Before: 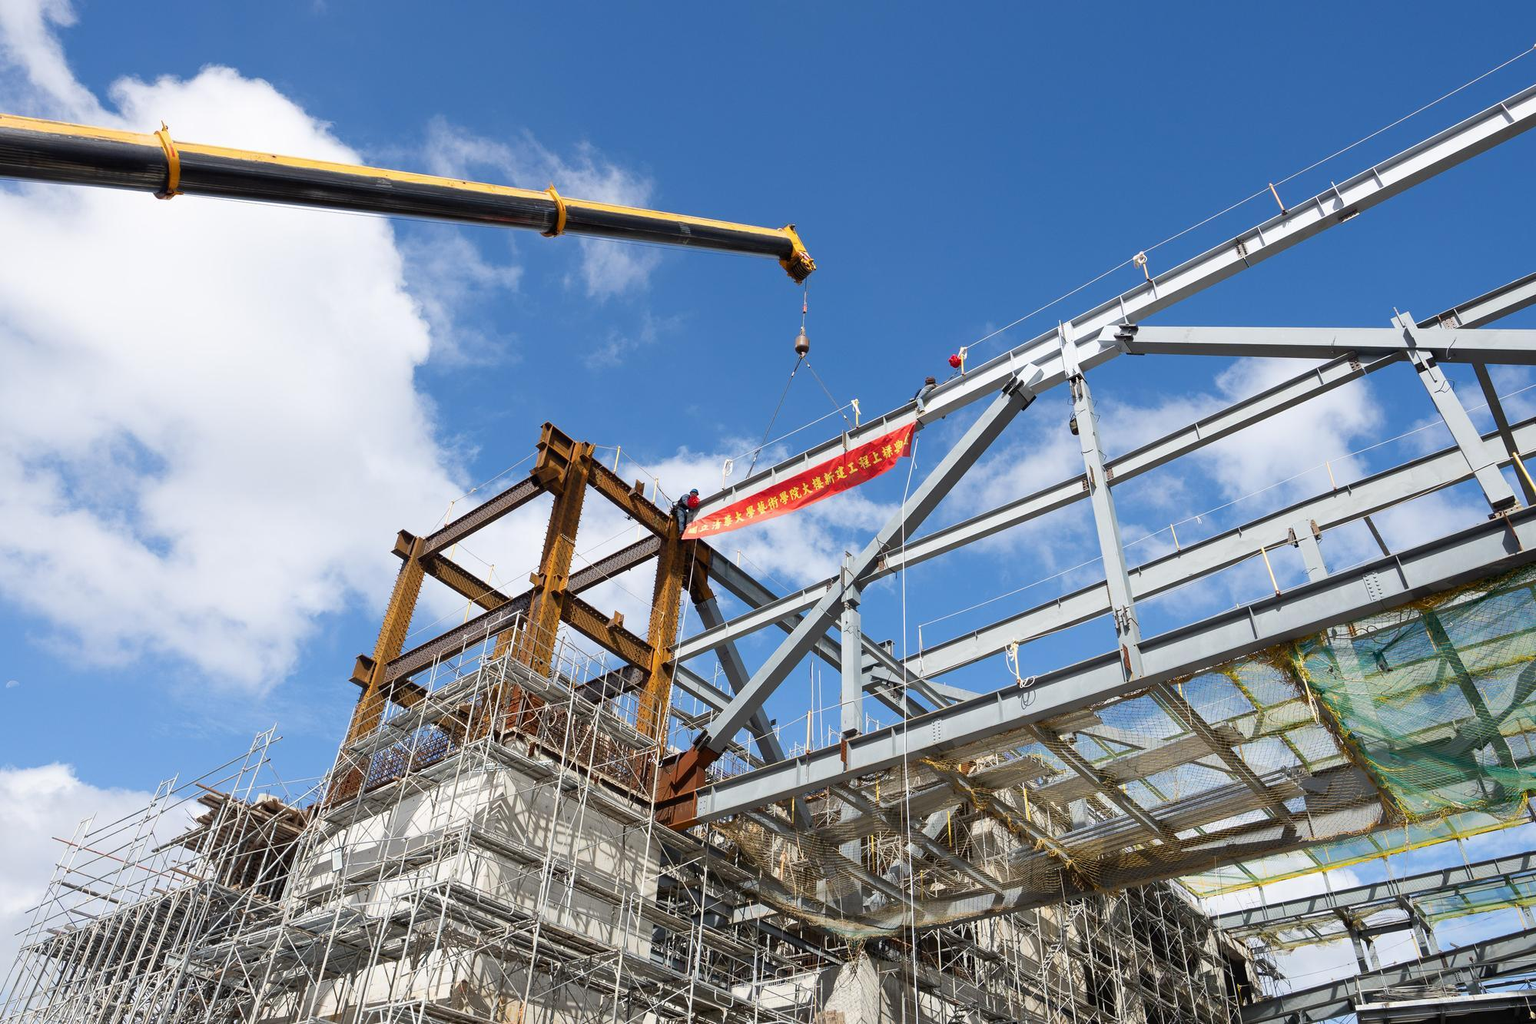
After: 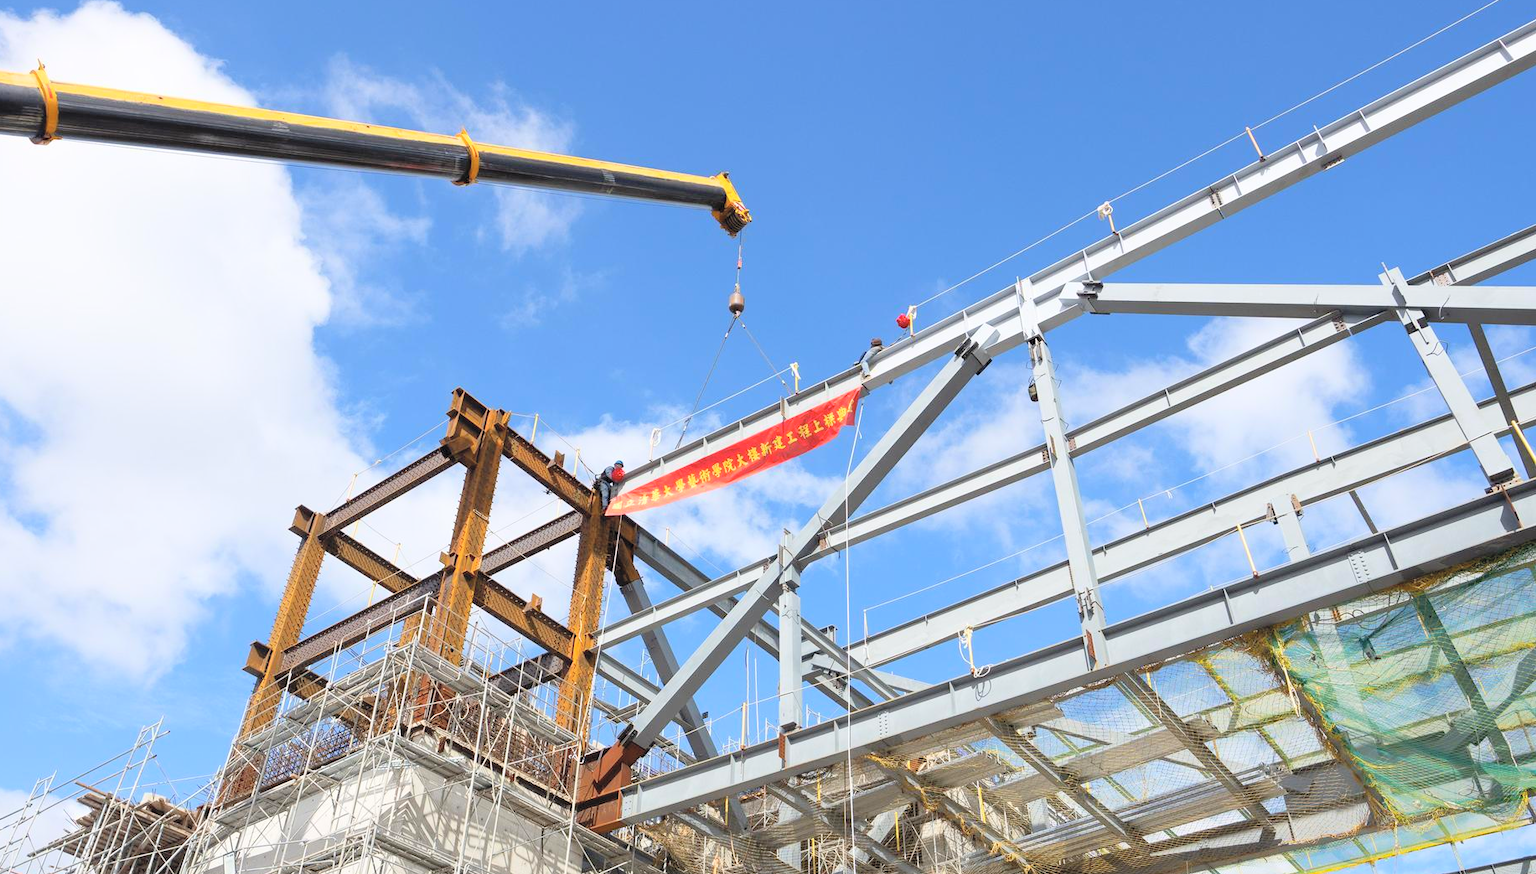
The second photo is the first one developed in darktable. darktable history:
crop: left 8.302%, top 6.532%, bottom 15.214%
contrast brightness saturation: contrast 0.097, brightness 0.317, saturation 0.141
